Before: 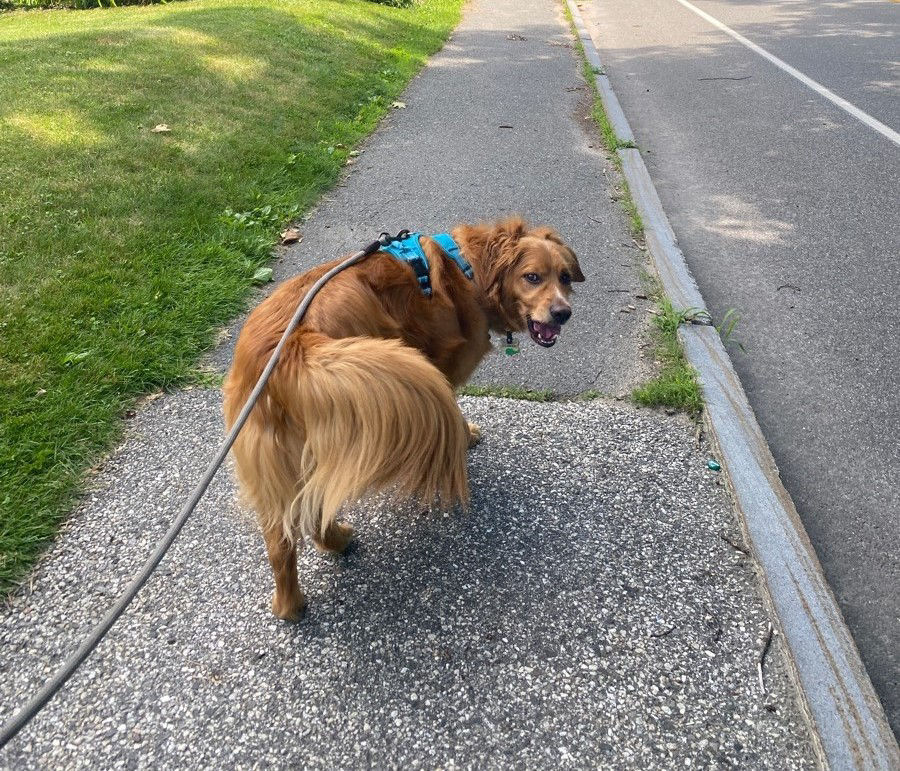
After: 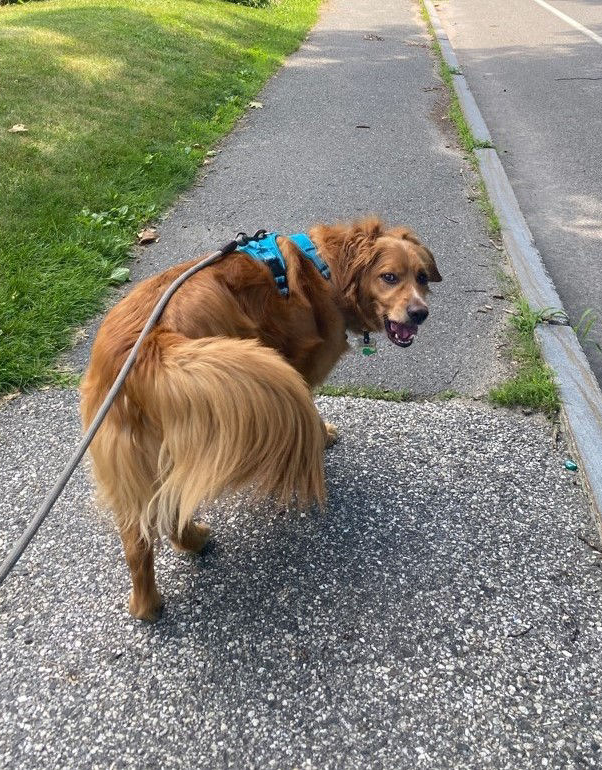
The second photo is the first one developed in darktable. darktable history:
crop and rotate: left 15.929%, right 17.092%
